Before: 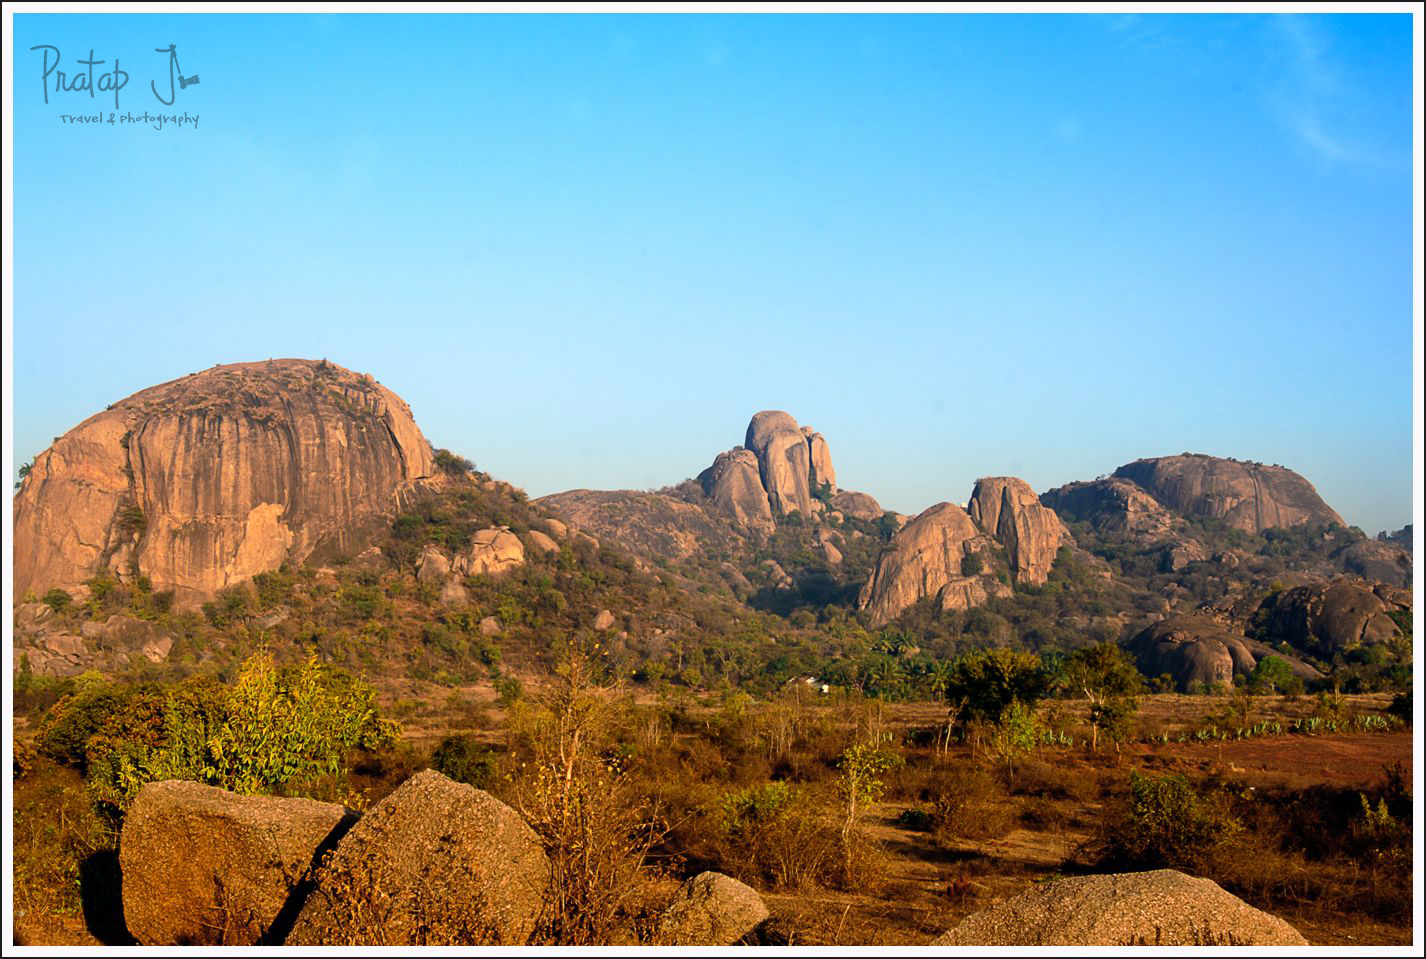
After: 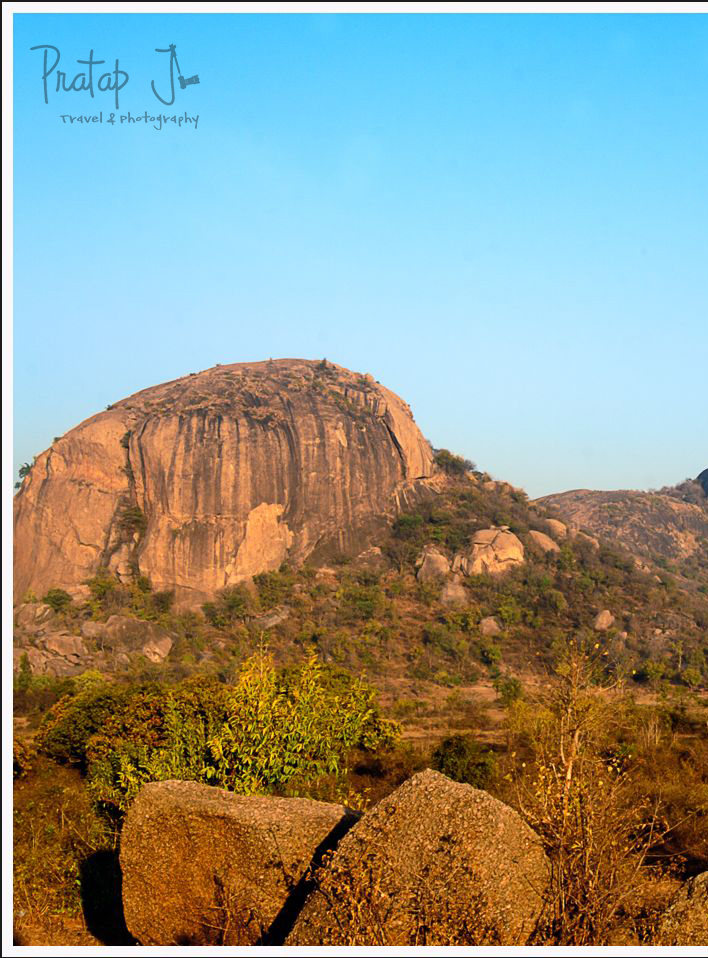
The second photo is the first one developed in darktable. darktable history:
crop and rotate: left 0.038%, top 0%, right 50.248%
